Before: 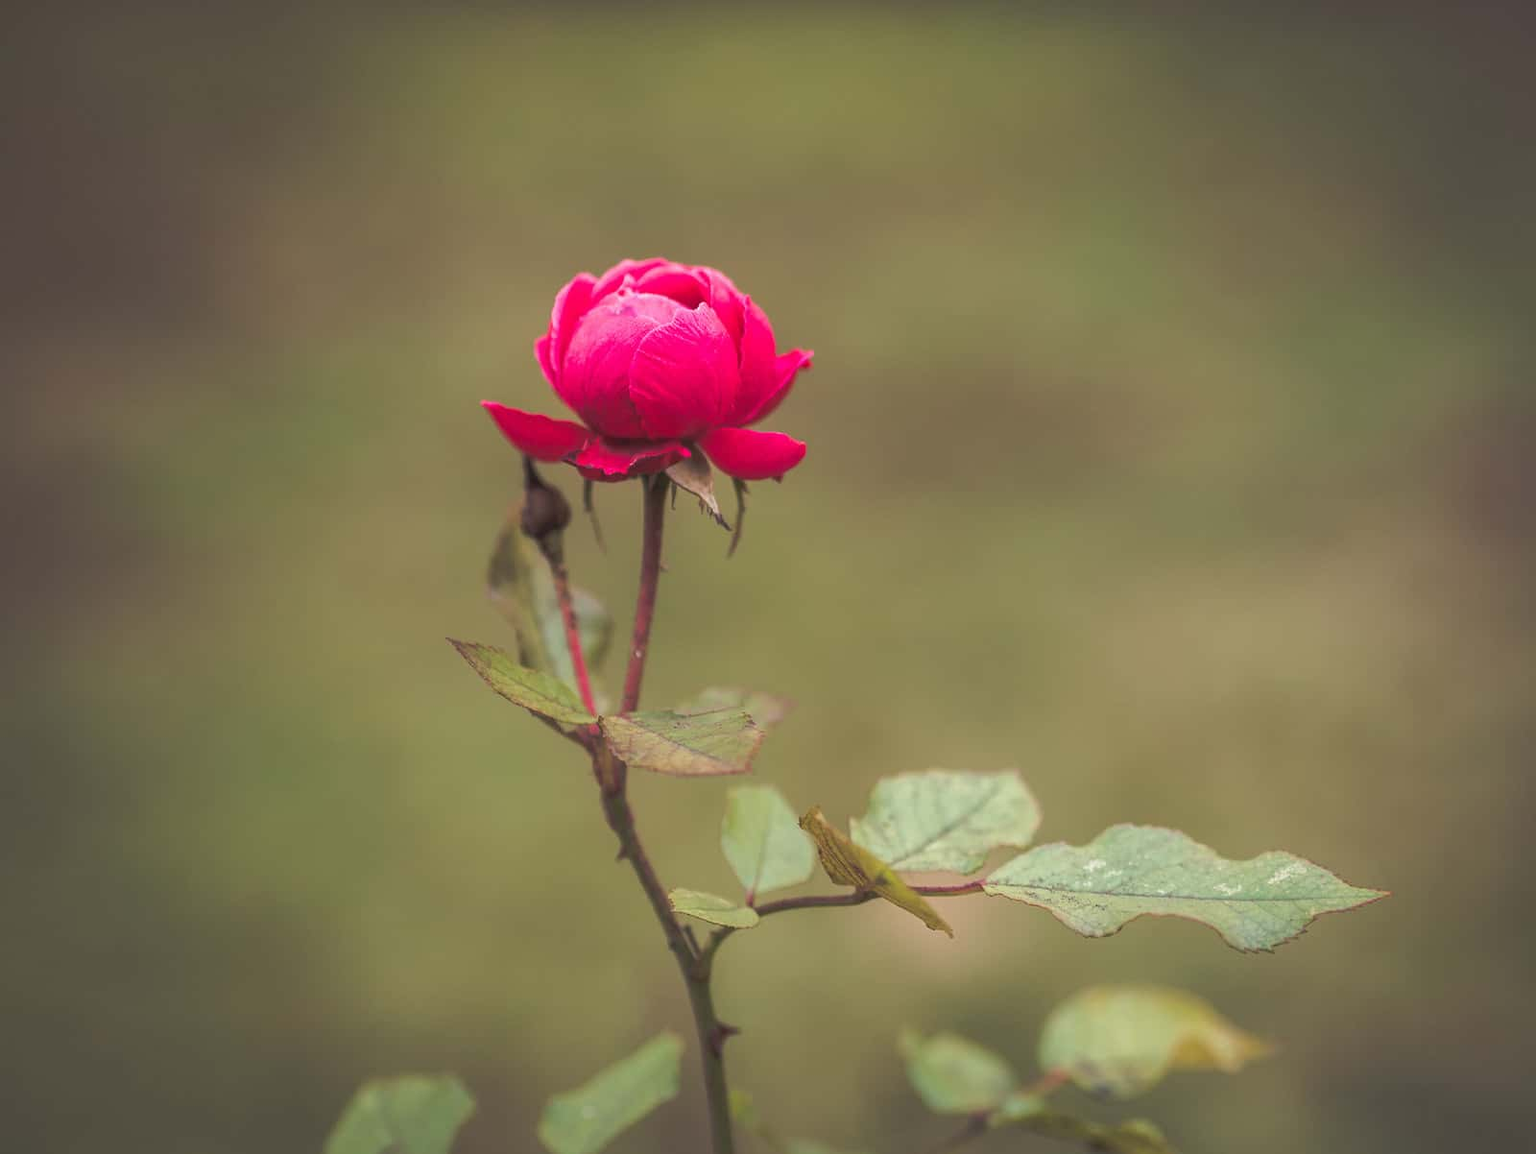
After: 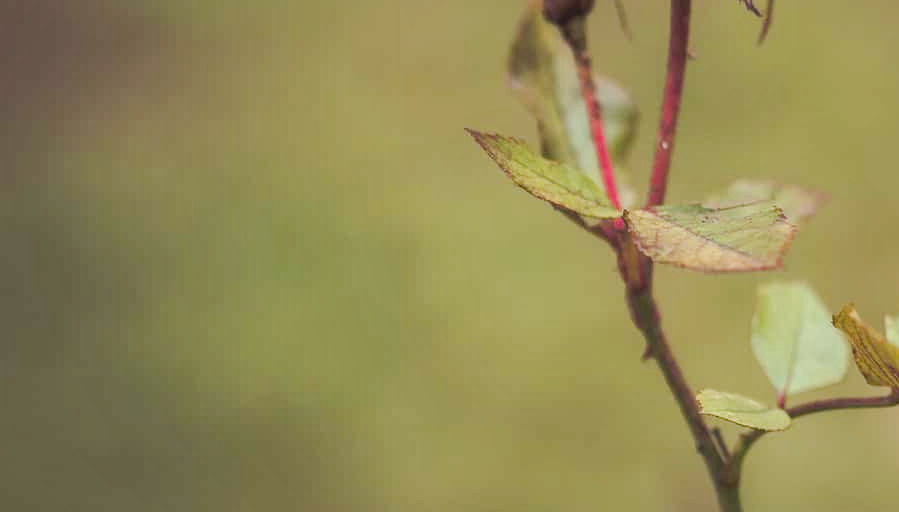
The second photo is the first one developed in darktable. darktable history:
tone curve: curves: ch0 [(0, 0.023) (0.087, 0.065) (0.184, 0.168) (0.45, 0.54) (0.57, 0.683) (0.722, 0.825) (0.877, 0.948) (1, 1)]; ch1 [(0, 0) (0.388, 0.369) (0.44, 0.44) (0.489, 0.481) (0.534, 0.528) (0.657, 0.655) (1, 1)]; ch2 [(0, 0) (0.353, 0.317) (0.408, 0.427) (0.472, 0.46) (0.5, 0.488) (0.537, 0.518) (0.576, 0.592) (0.625, 0.631) (1, 1)], preserve colors none
shadows and highlights: shadows 29.88
crop: top 44.614%, right 43.766%, bottom 12.771%
local contrast: mode bilateral grid, contrast 20, coarseness 50, detail 119%, midtone range 0.2
